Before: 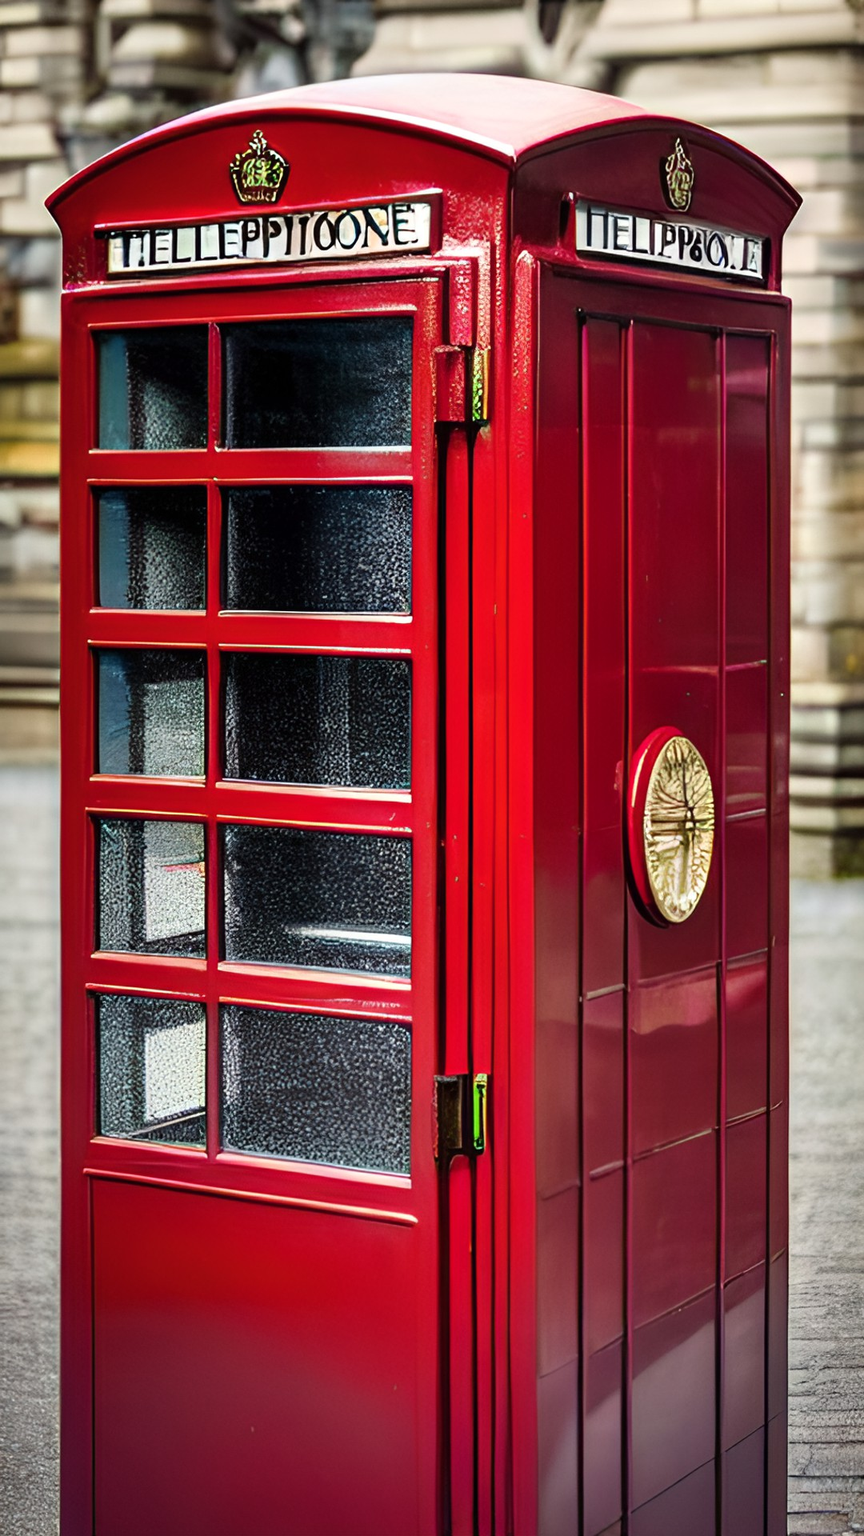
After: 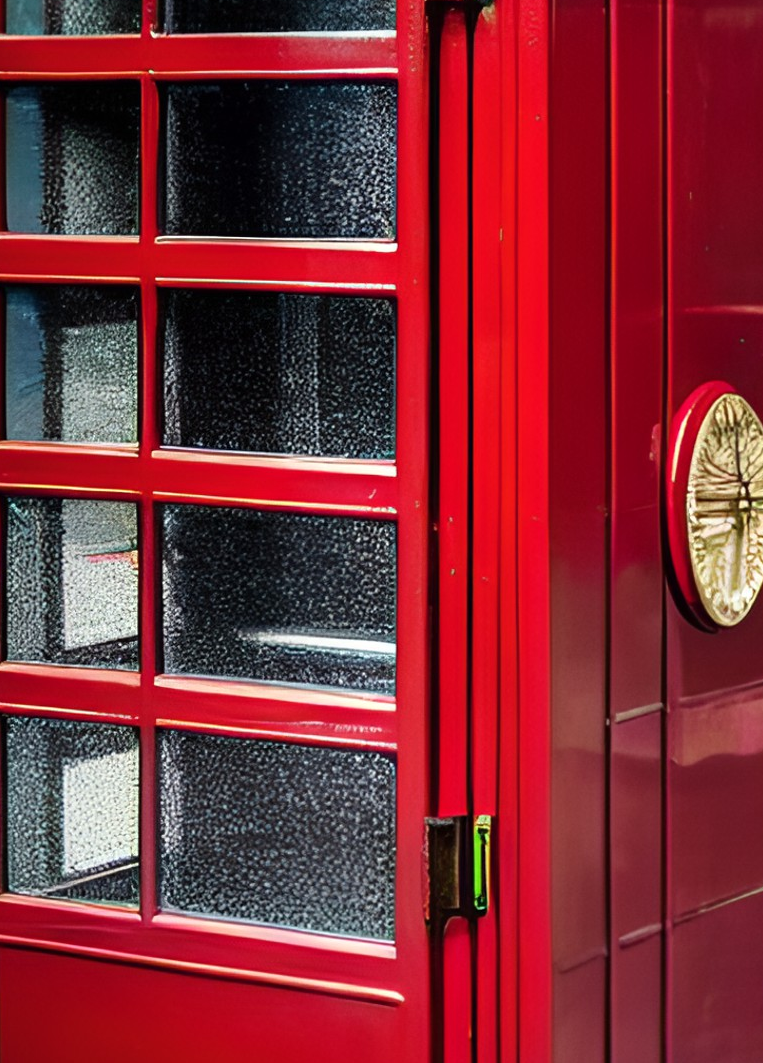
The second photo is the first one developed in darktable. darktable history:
crop: left 10.967%, top 27.472%, right 18.301%, bottom 17.13%
